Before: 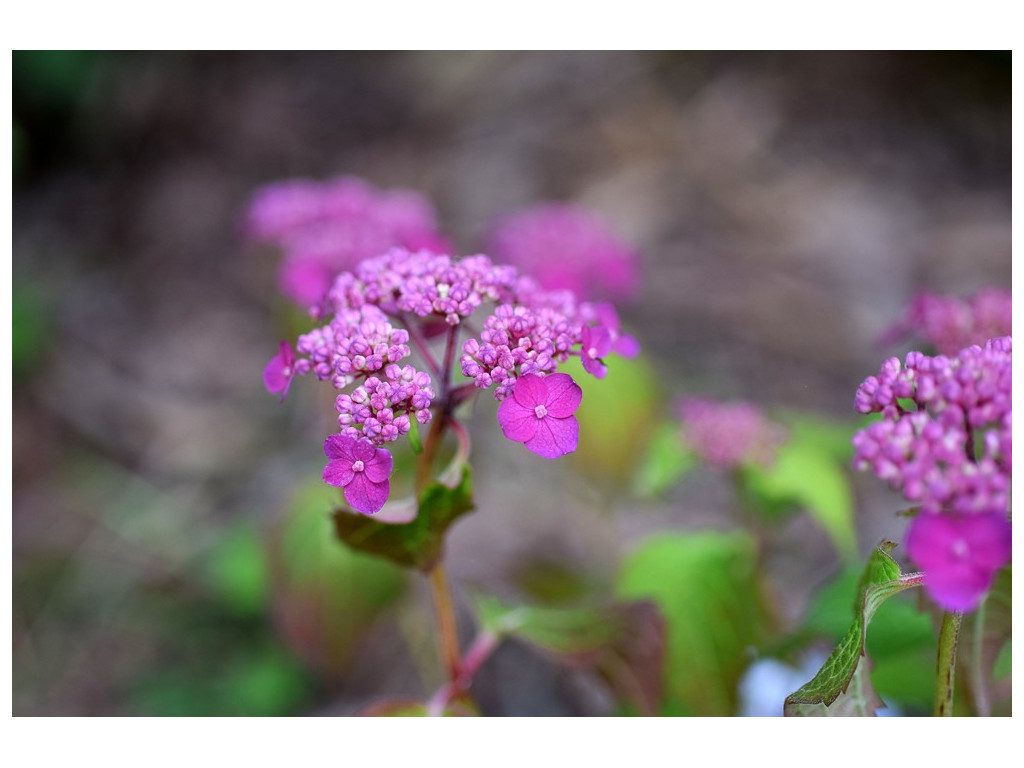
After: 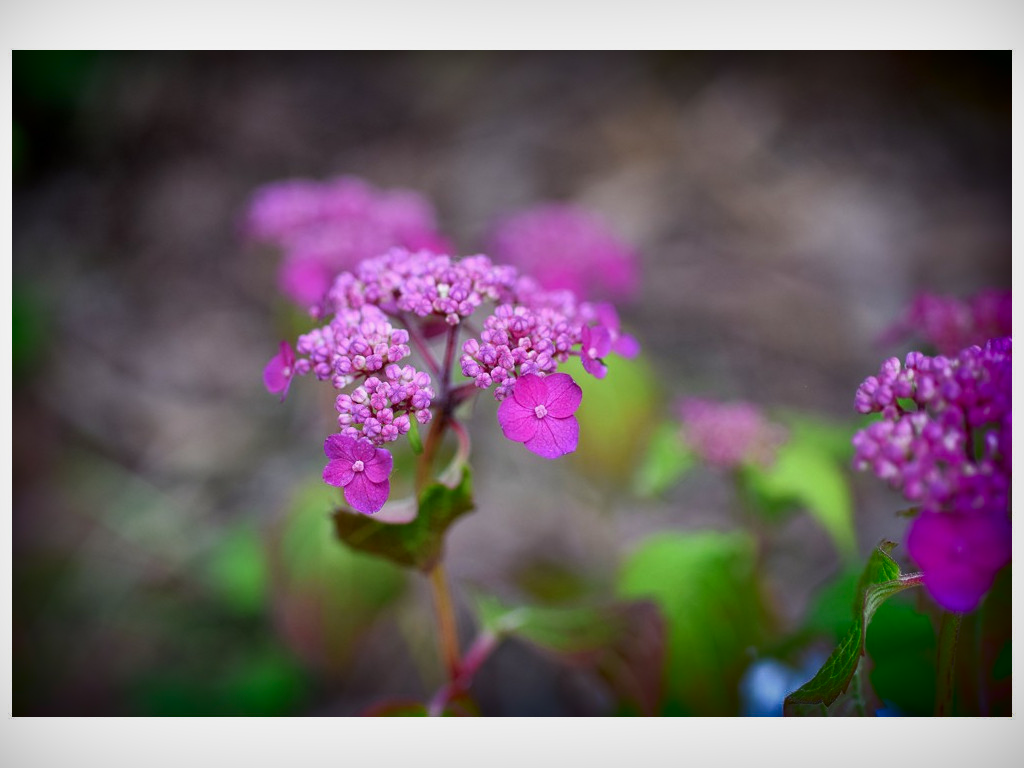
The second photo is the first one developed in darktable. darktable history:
shadows and highlights: radius 123.98, shadows 100, white point adjustment -3, highlights -100, highlights color adjustment 89.84%, soften with gaussian
exposure: compensate highlight preservation false
